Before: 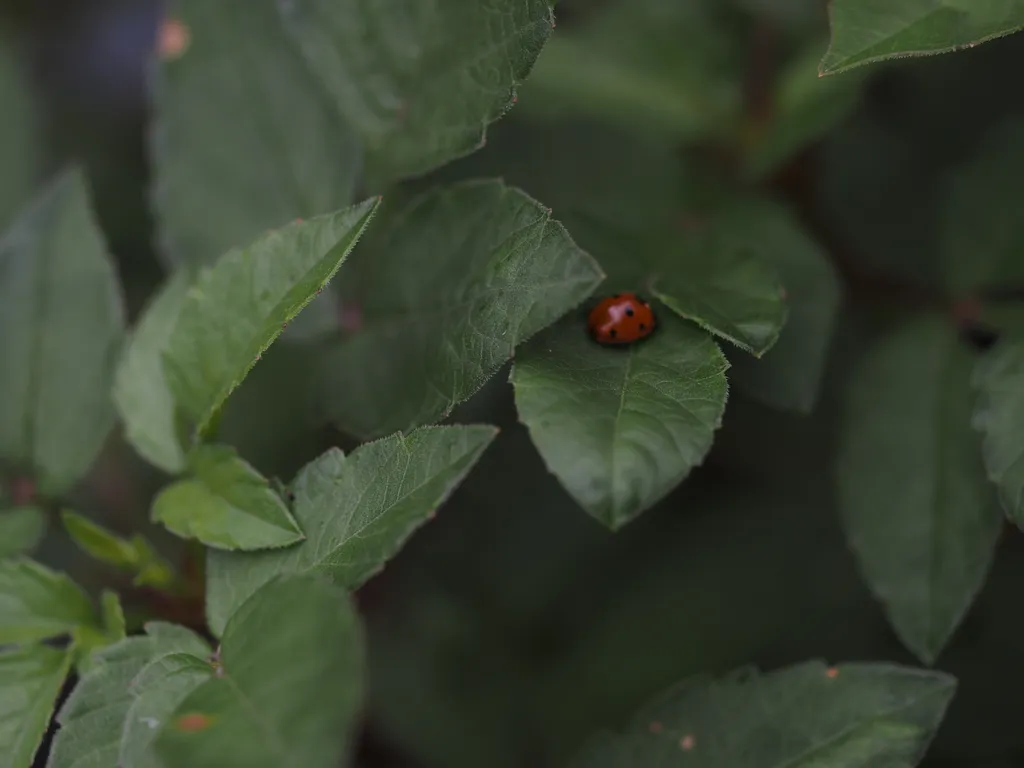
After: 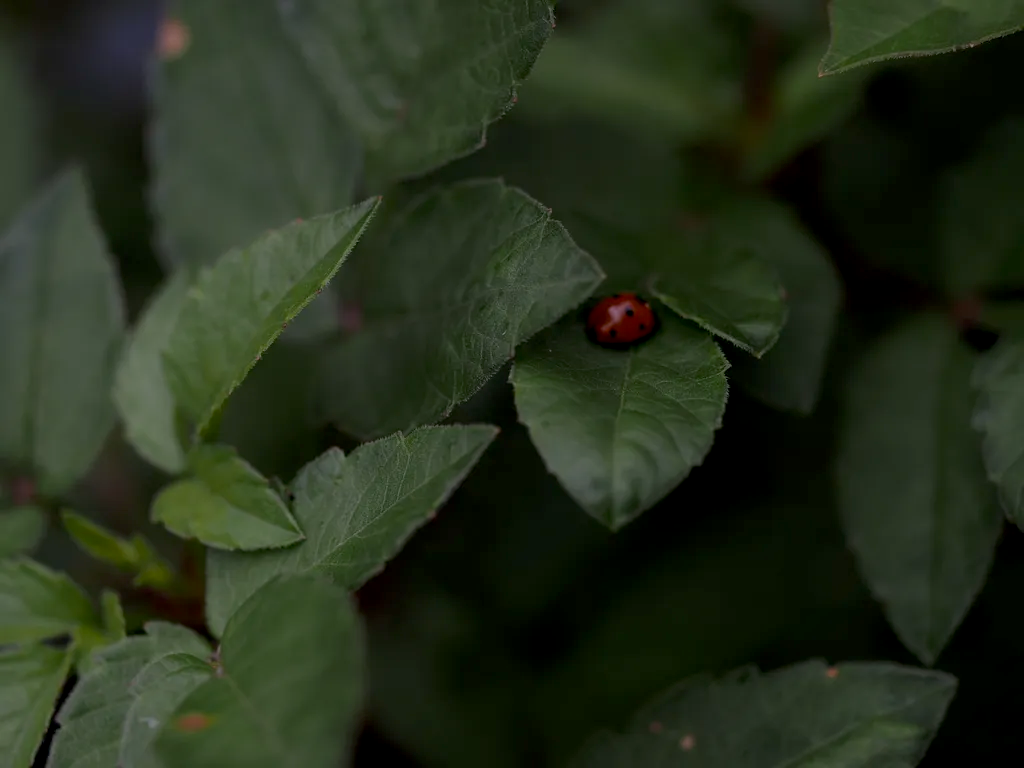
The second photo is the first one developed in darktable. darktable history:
exposure: black level correction 0.011, exposure -0.478 EV, compensate exposure bias true, compensate highlight preservation false
